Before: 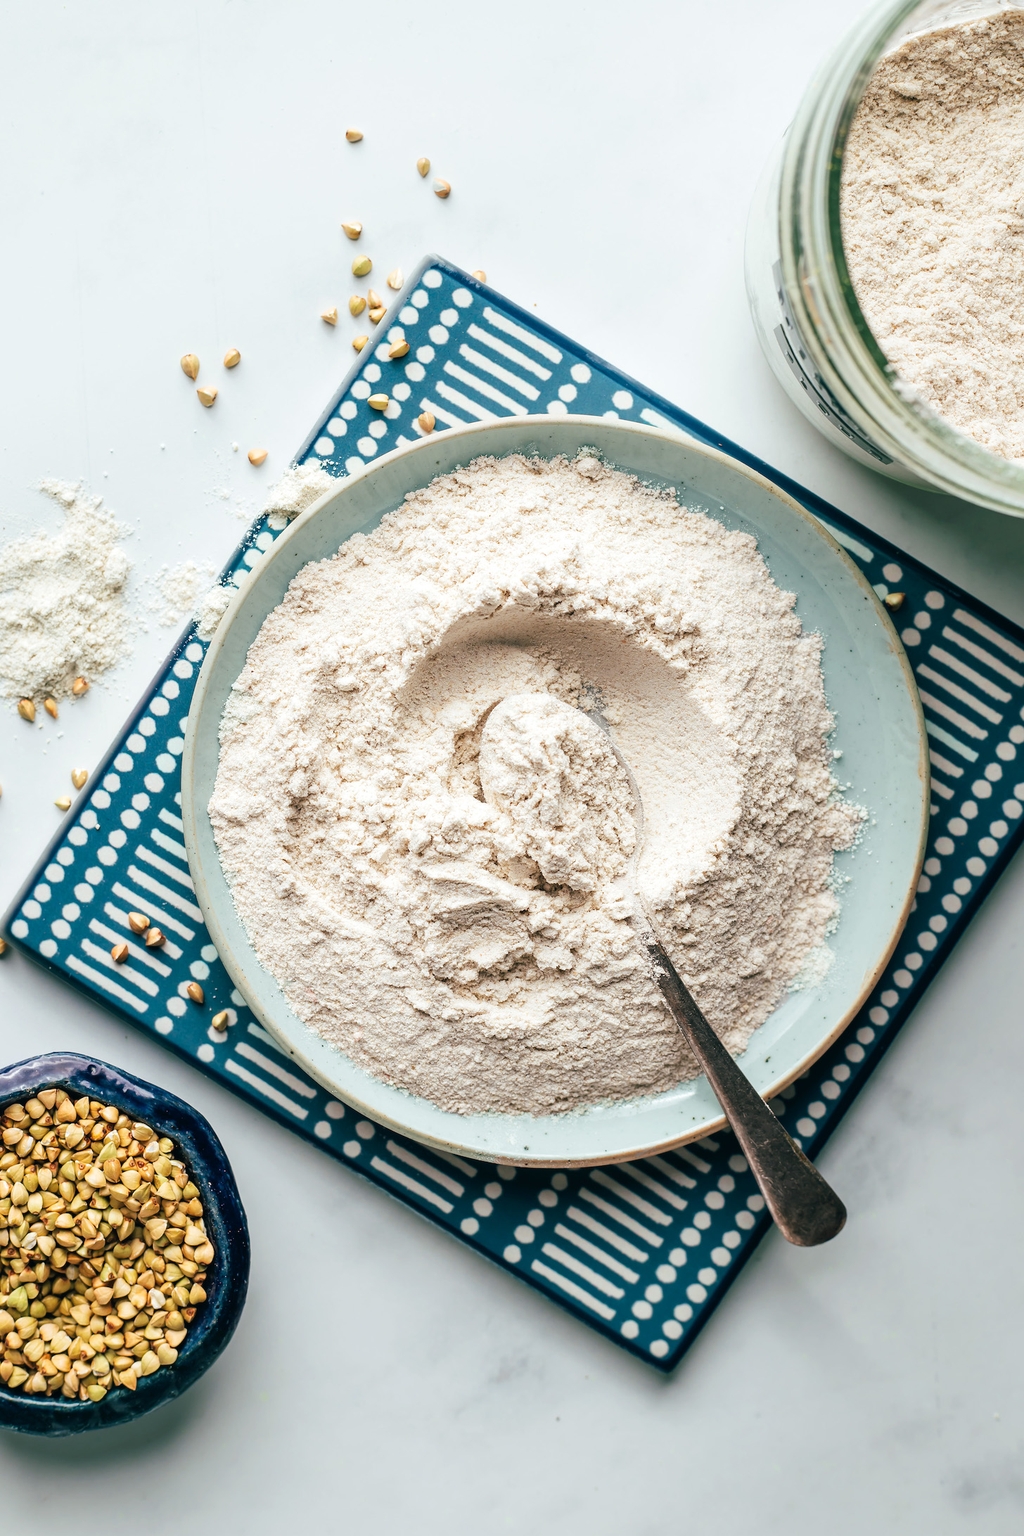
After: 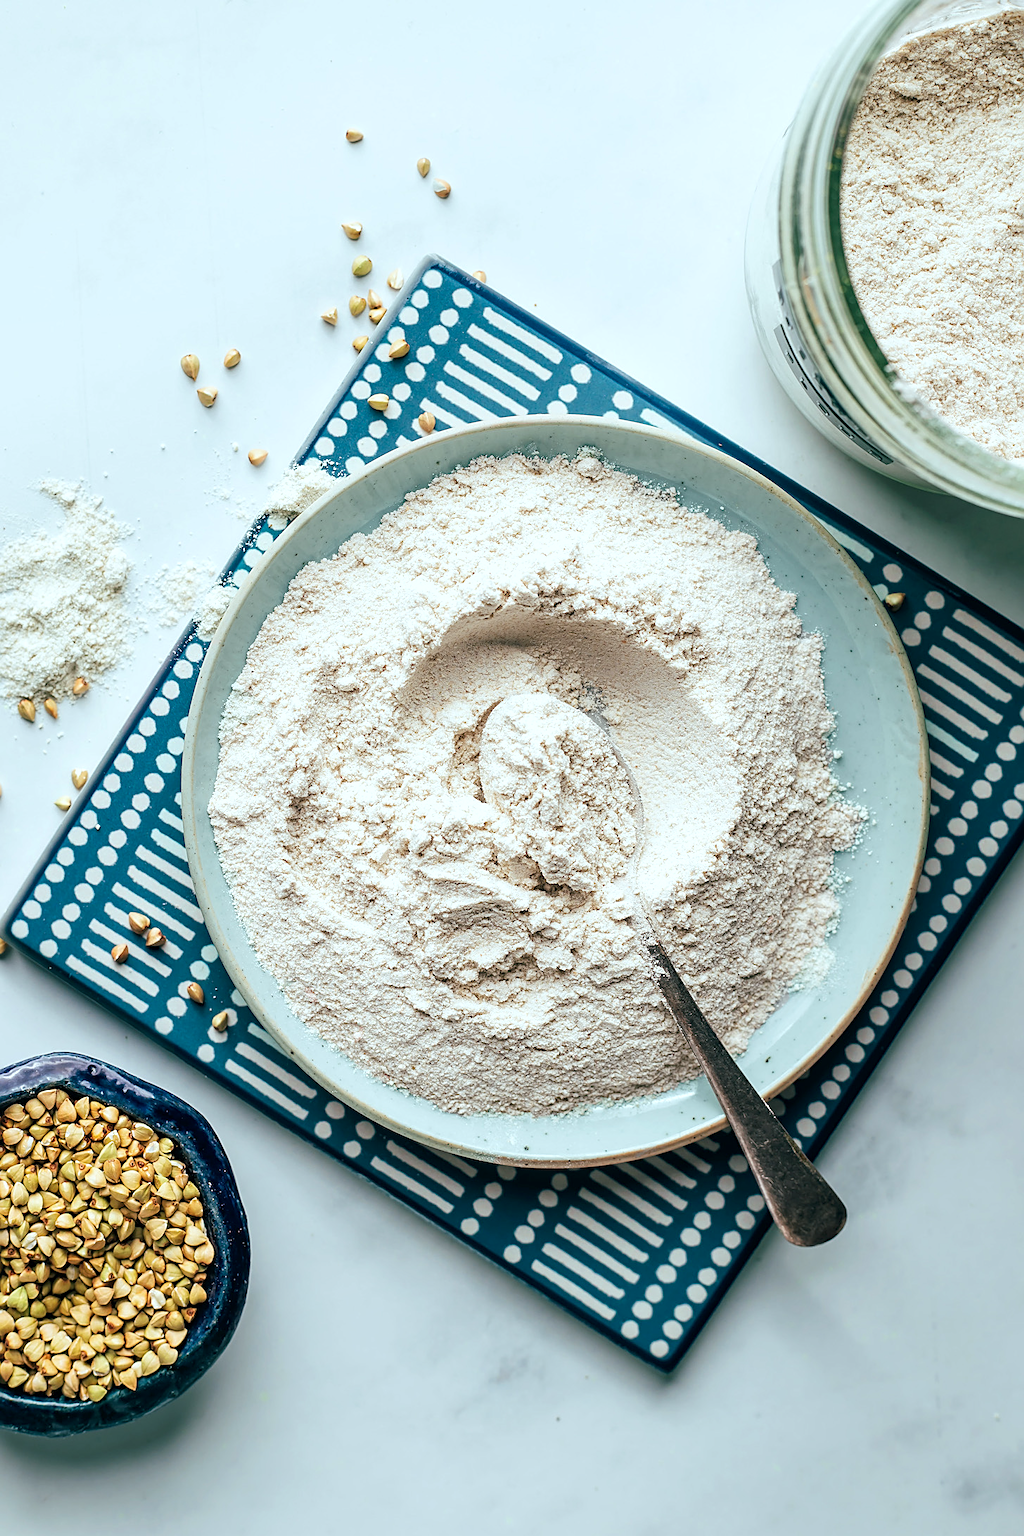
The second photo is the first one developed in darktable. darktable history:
color calibration: illuminant Planckian (black body), adaptation linear Bradford (ICC v4), x 0.361, y 0.366, temperature 4511.61 K, saturation algorithm version 1 (2020)
local contrast: highlights 100%, shadows 100%, detail 120%, midtone range 0.2
sharpen: on, module defaults
